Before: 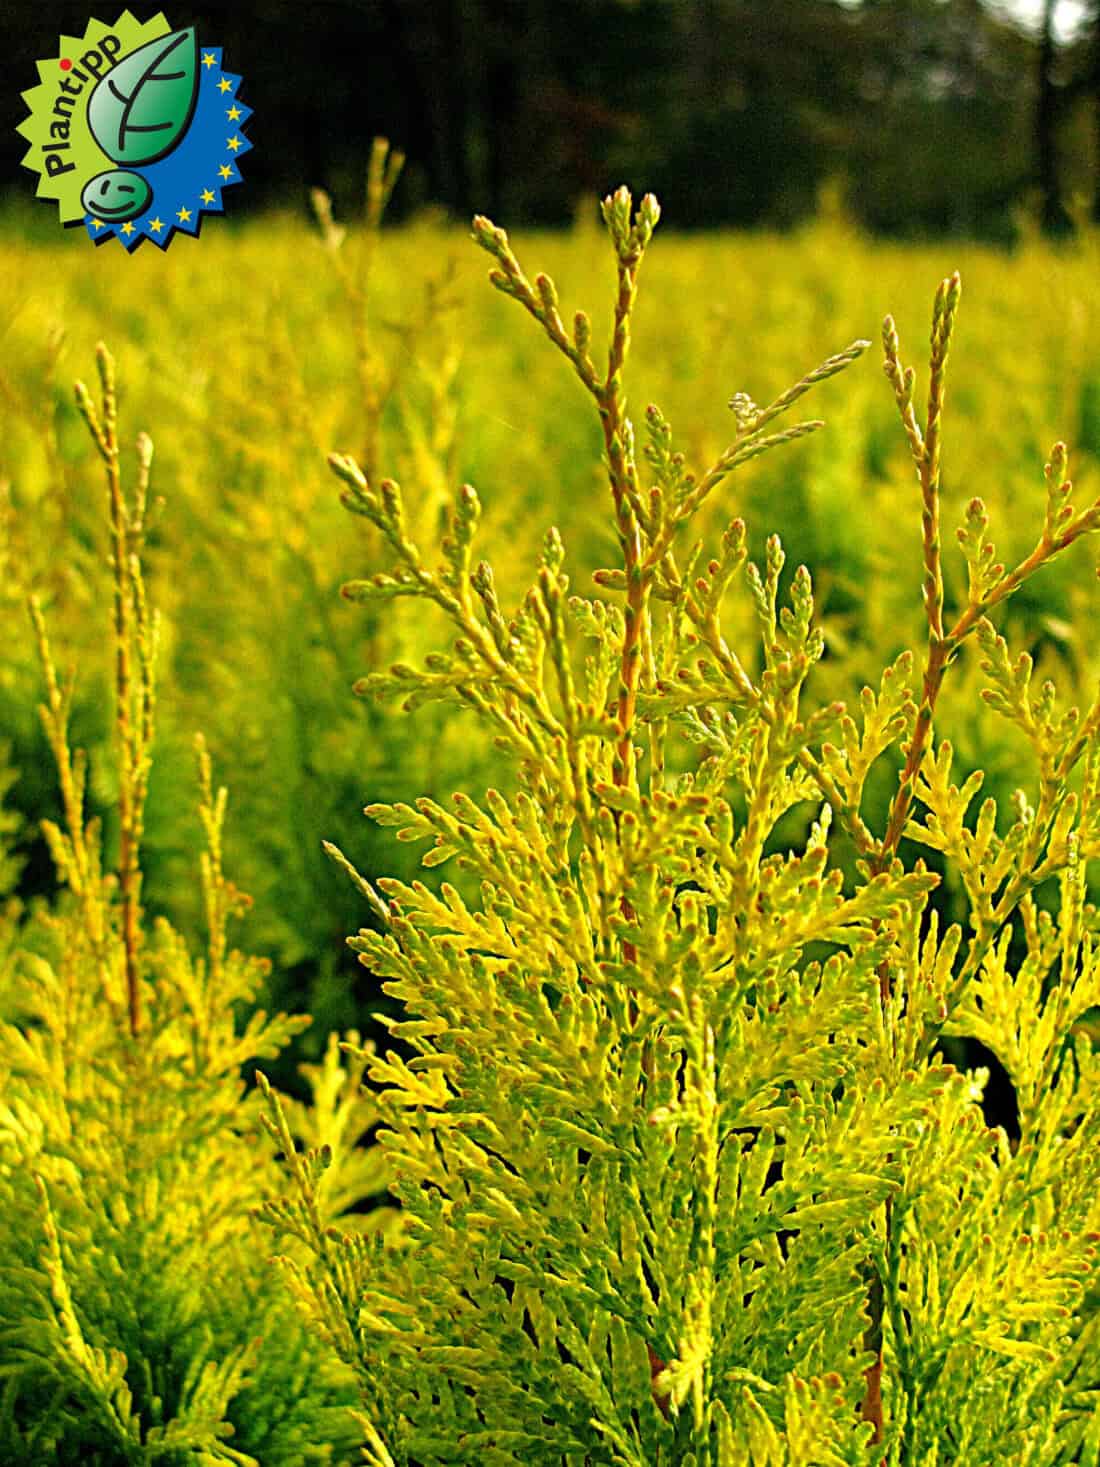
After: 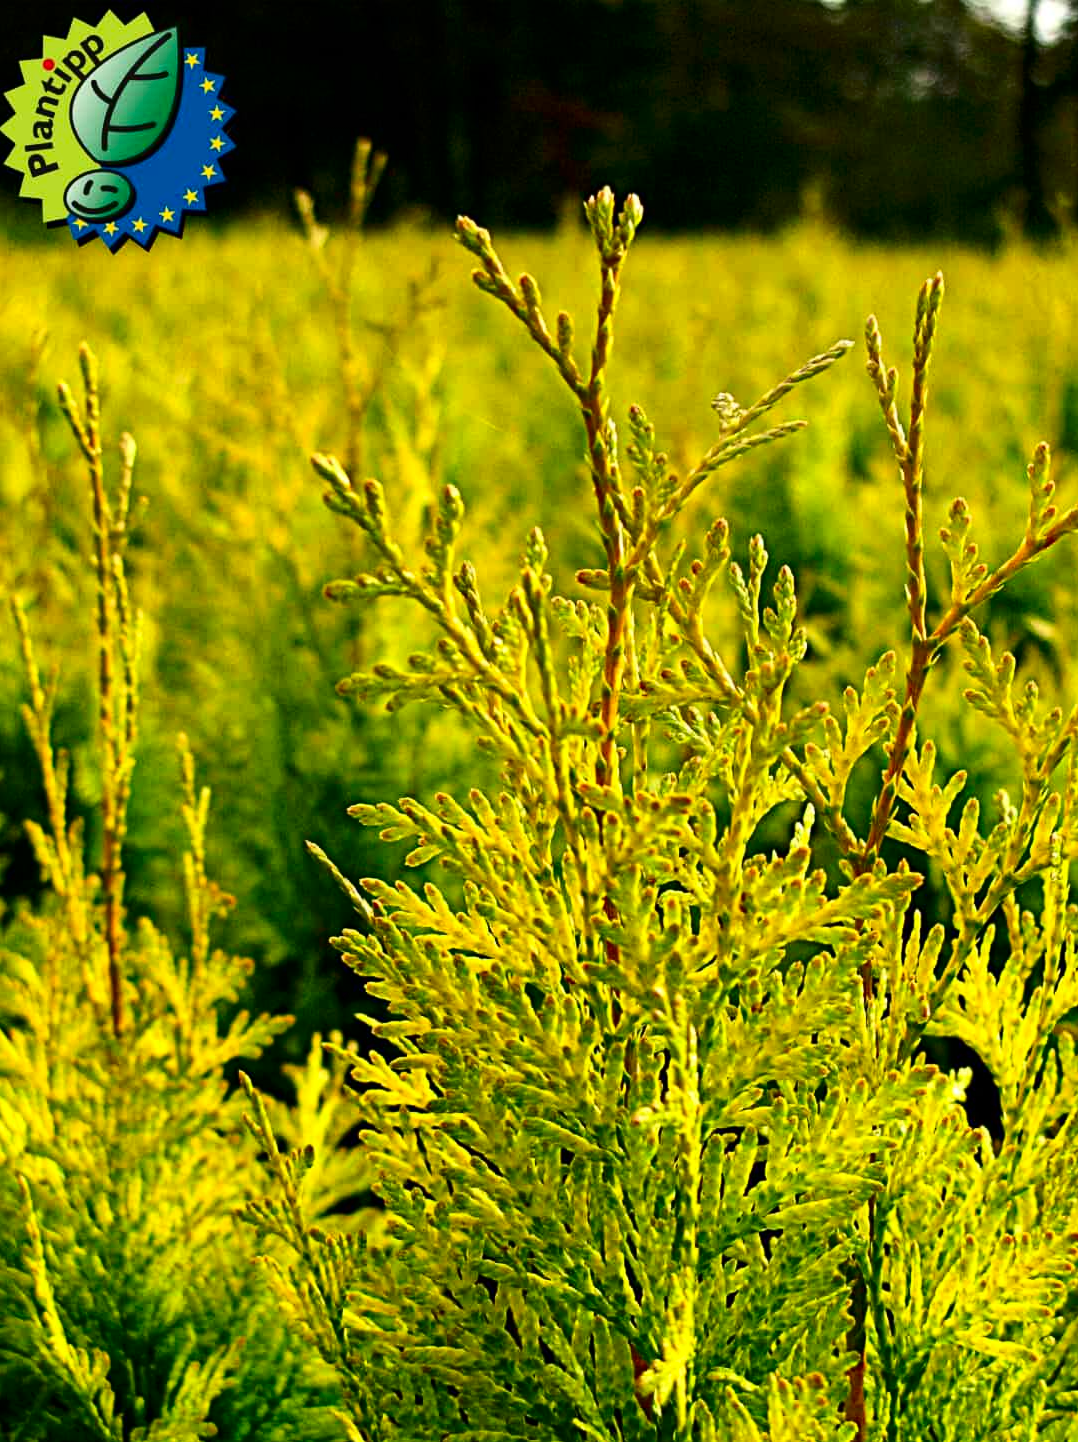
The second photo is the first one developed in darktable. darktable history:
crop: left 1.628%, right 0.286%, bottom 1.661%
contrast brightness saturation: contrast 0.2, brightness -0.102, saturation 0.097
